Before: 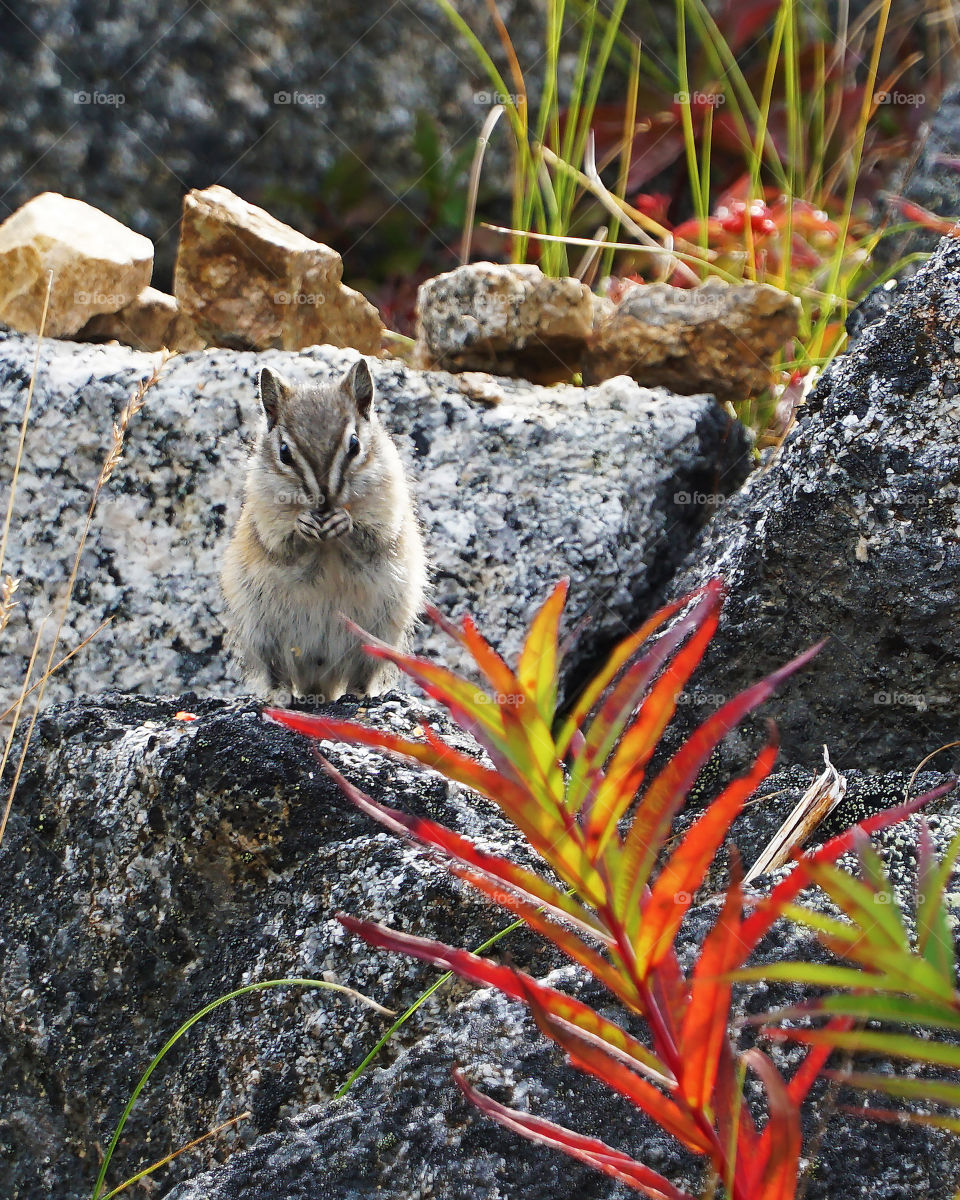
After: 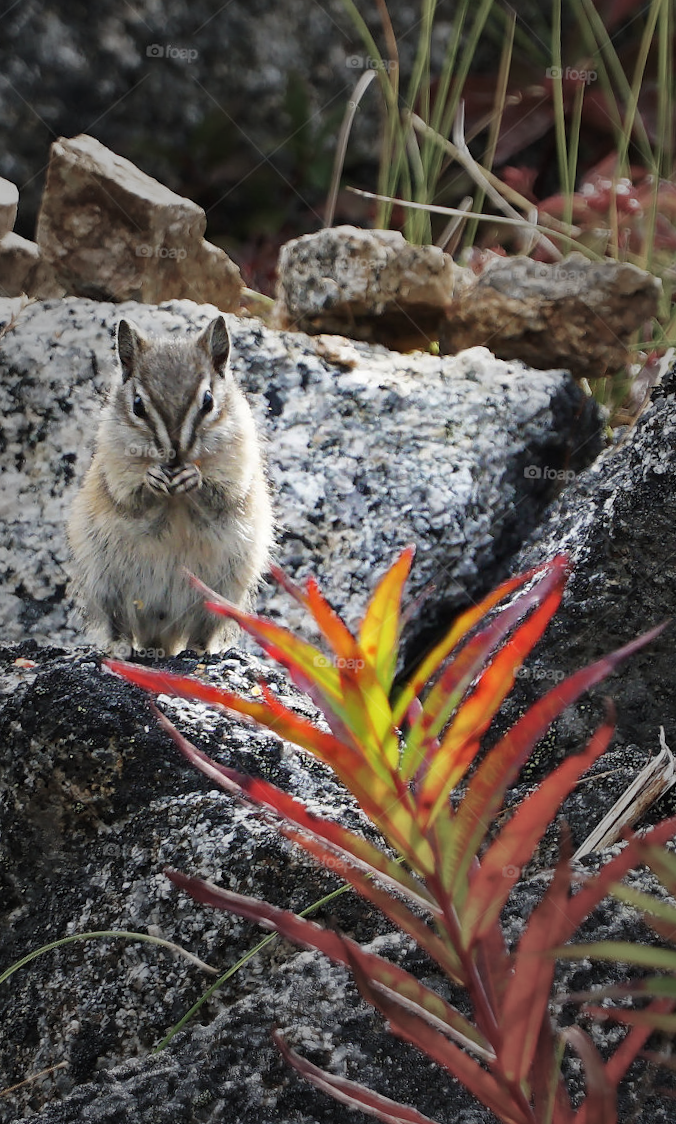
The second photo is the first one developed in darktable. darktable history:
vignetting: fall-off start 31.74%, fall-off radius 35.21%
crop and rotate: angle -3.12°, left 13.997%, top 0.021%, right 10.868%, bottom 0.035%
